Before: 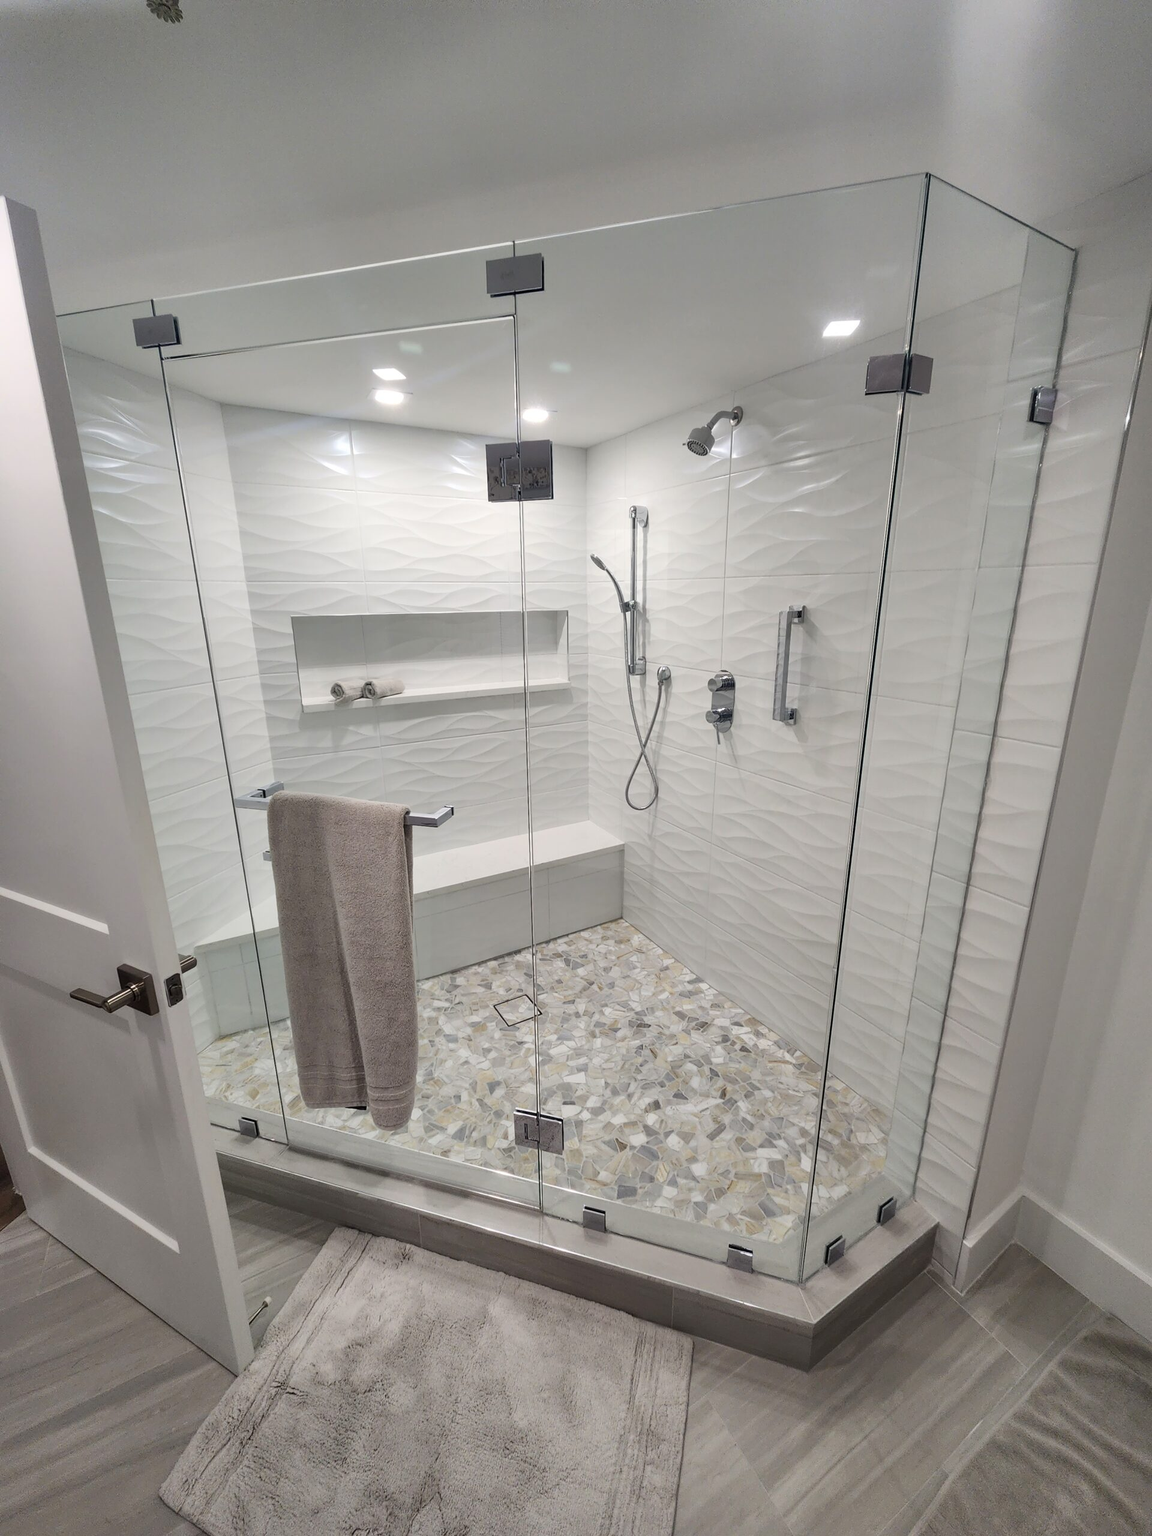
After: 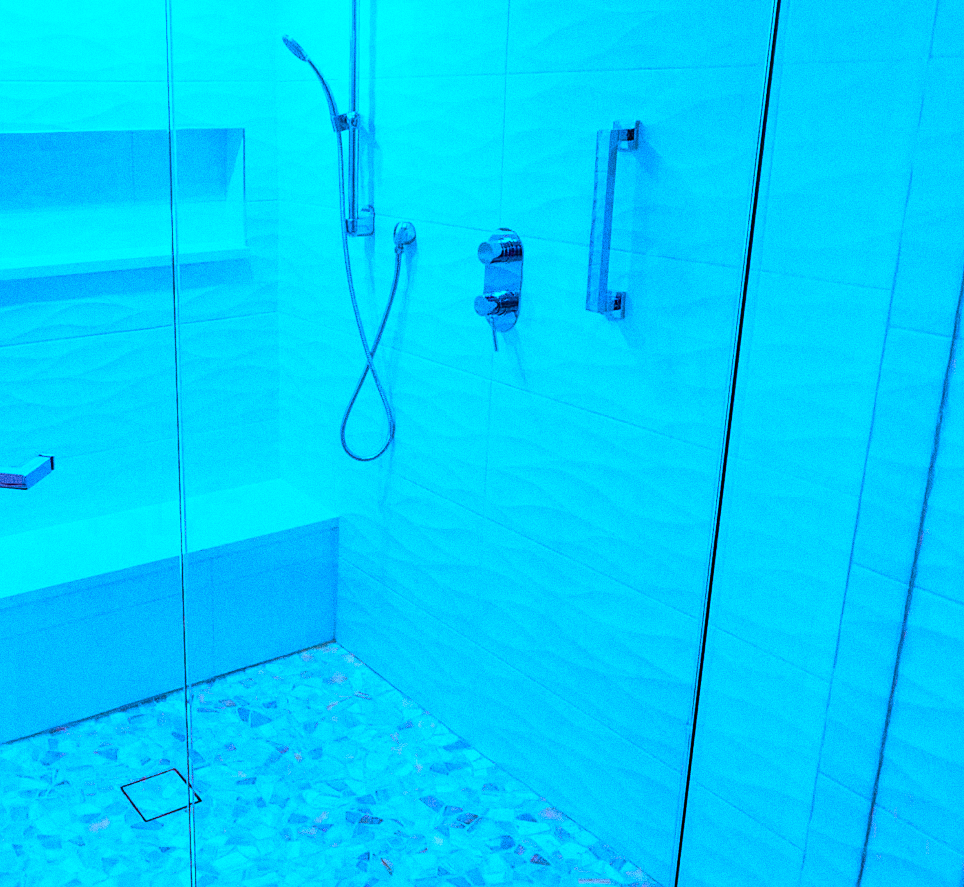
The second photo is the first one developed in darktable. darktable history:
grain: coarseness 0.09 ISO, strength 40%
crop: left 36.607%, top 34.735%, right 13.146%, bottom 30.611%
color balance rgb: linear chroma grading › global chroma 42%, perceptual saturation grading › global saturation 42%, global vibrance 33%
color calibration: illuminant as shot in camera, x 0.442, y 0.413, temperature 2903.13 K
tone curve: curves: ch0 [(0, 0.005) (0.103, 0.097) (0.18, 0.22) (0.378, 0.482) (0.504, 0.631) (0.663, 0.801) (0.834, 0.914) (1, 0.971)]; ch1 [(0, 0) (0.172, 0.123) (0.324, 0.253) (0.396, 0.388) (0.478, 0.461) (0.499, 0.498) (0.545, 0.587) (0.604, 0.692) (0.704, 0.818) (1, 1)]; ch2 [(0, 0) (0.411, 0.424) (0.496, 0.5) (0.521, 0.537) (0.555, 0.585) (0.628, 0.703) (1, 1)], color space Lab, independent channels, preserve colors none
